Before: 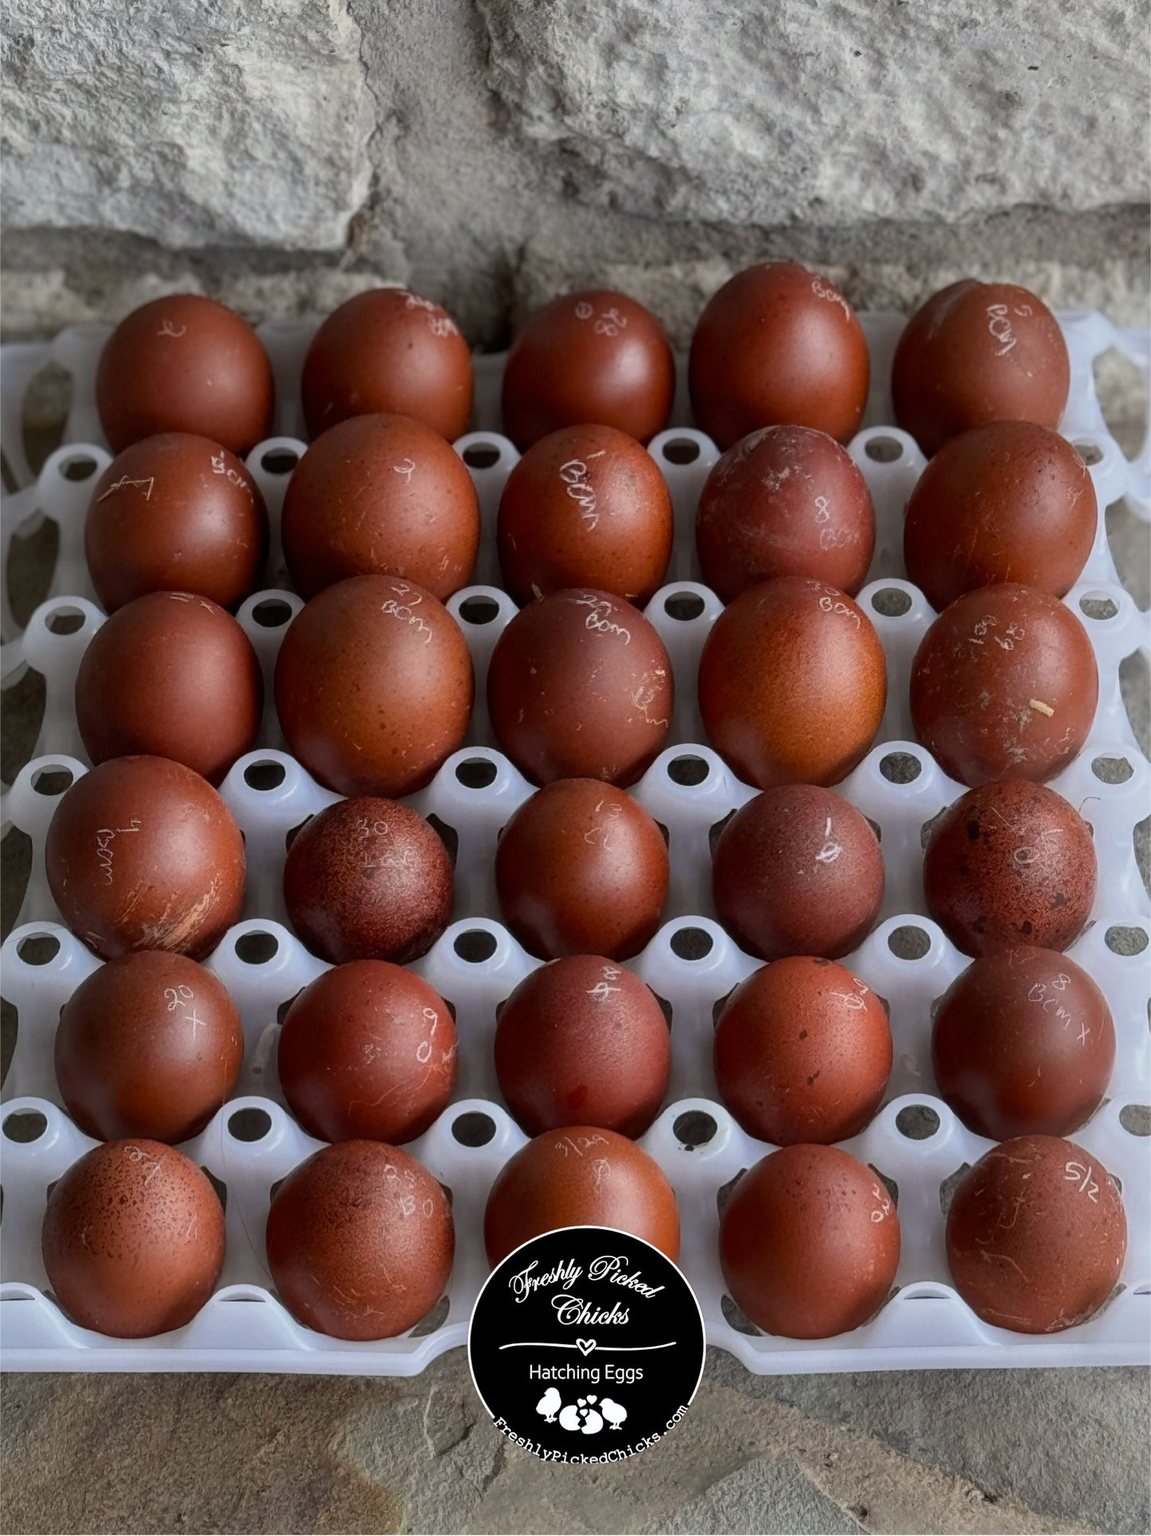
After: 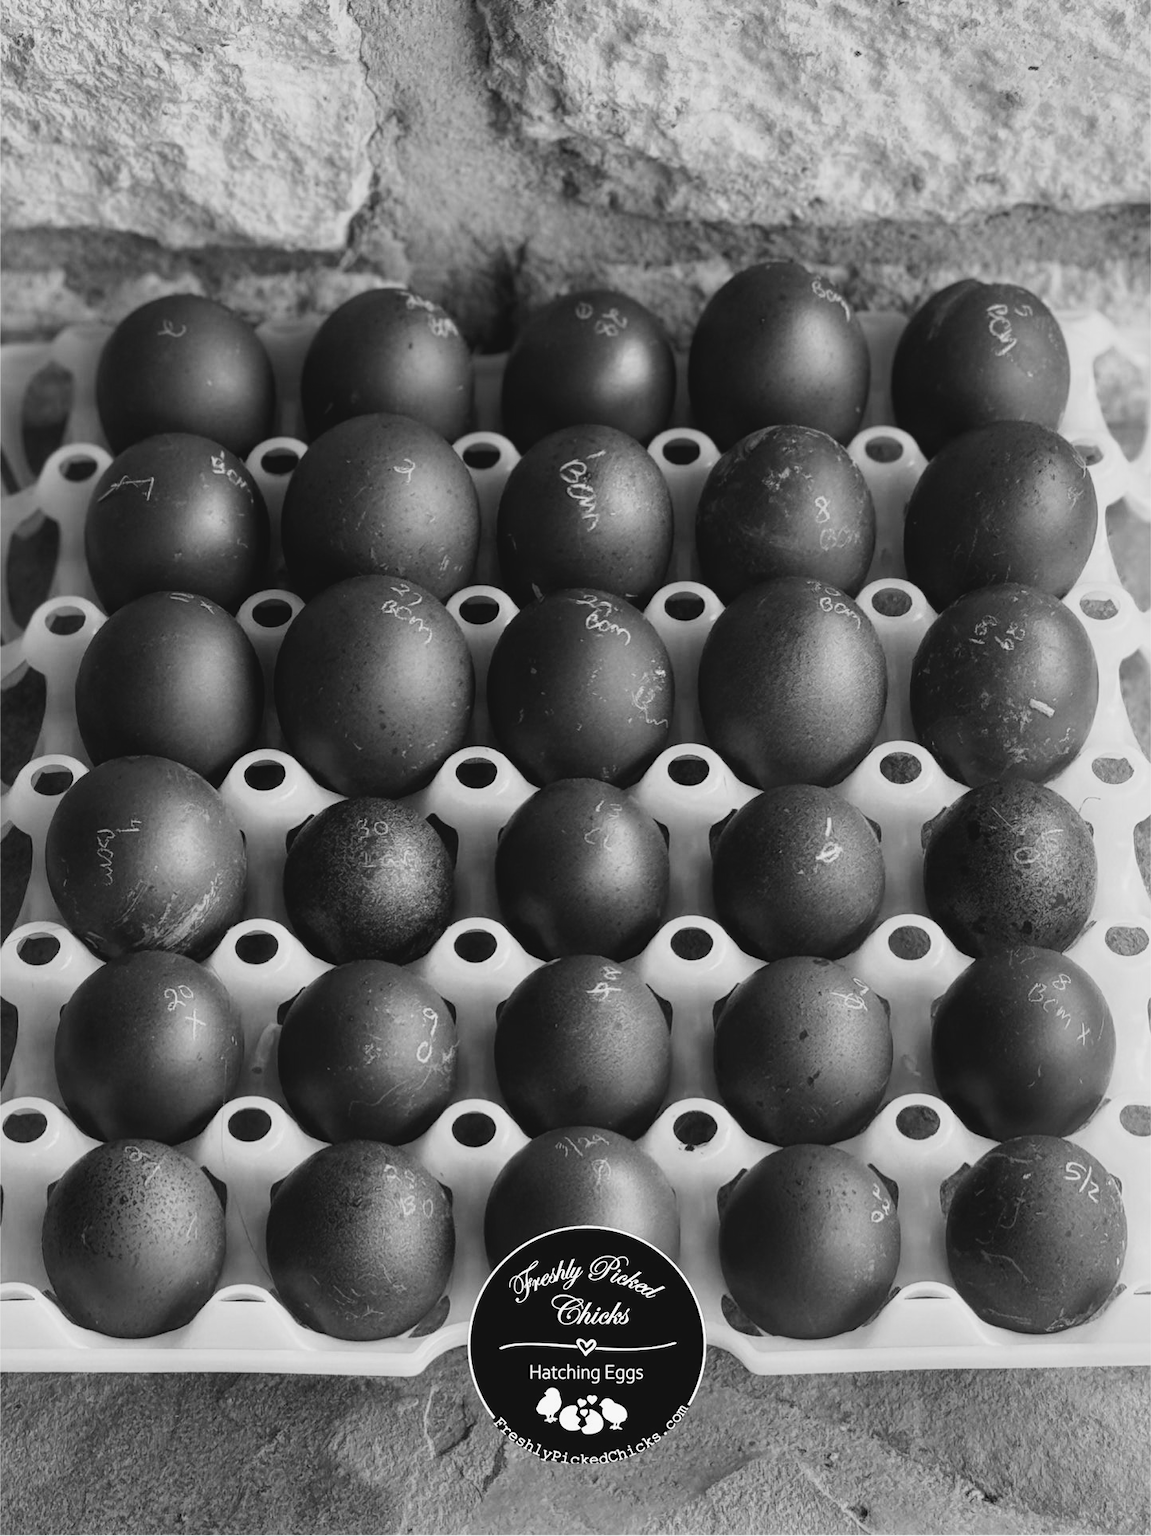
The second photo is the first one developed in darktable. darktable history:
tone curve: curves: ch0 [(0, 0) (0.003, 0.059) (0.011, 0.059) (0.025, 0.057) (0.044, 0.055) (0.069, 0.057) (0.1, 0.083) (0.136, 0.128) (0.177, 0.185) (0.224, 0.242) (0.277, 0.308) (0.335, 0.383) (0.399, 0.468) (0.468, 0.547) (0.543, 0.632) (0.623, 0.71) (0.709, 0.801) (0.801, 0.859) (0.898, 0.922) (1, 1)], preserve colors none
color look up table: target L [88.82, 89.88, 88.82, 70.73, 67.49, 48.84, 63.6, 40.45, 43.46, 18.94, 23.22, 200.55, 80.24, 70.35, 57.48, 60.17, 65.49, 54.37, 41.14, 34.03, 31.74, 27.98, 19.87, 9.594, 88.47, 90.94, 77.34, 64.99, 71.1, 78.07, 88.82, 88.82, 85.63, 47.64, 50.17, 60.56, 32.32, 17.06, 25.32, 8.248, 95.84, 95.14, 90.94, 88.12, 68.87, 57.87, 38.24, 39.9, 15.79], target a [-0.001, 0, -0.001, 0, 0.001, 0, 0, 0.001, 0.001, 0, 0, 0, -0.003, 0, 0, -0.001, 0.001, 0, 0, 0, 0.001, 0 ×4, -0.001, -0.002, 0.001, 0, -0.002, -0.001, -0.001, 0, 0, 0.001, 0, 0.001, 0, 0, 0, -0.001, -0.002, -0.001, -0.001, 0, 0, 0, 0.001, 0], target b [0.001, 0, 0.001, 0.002, -0.005, -0.003, 0.002, -0.003, -0.003, 0, -0.003, 0, 0.023, 0.002, 0.002, 0.02, -0.004, 0.002, 0.002, -0.003, -0.003, 0.001, -0.002, -0.002, 0, 0.001, 0.023, -0.004, 0.002, 0.023, 0.001, 0.001, 0.001, 0.002, -0.003, 0.002, -0.003, 0, -0.002, 0.004, 0.001, 0.023, 0.001, 0.022, 0.002, 0.002, 0.001, -0.003, -0.002], num patches 49
